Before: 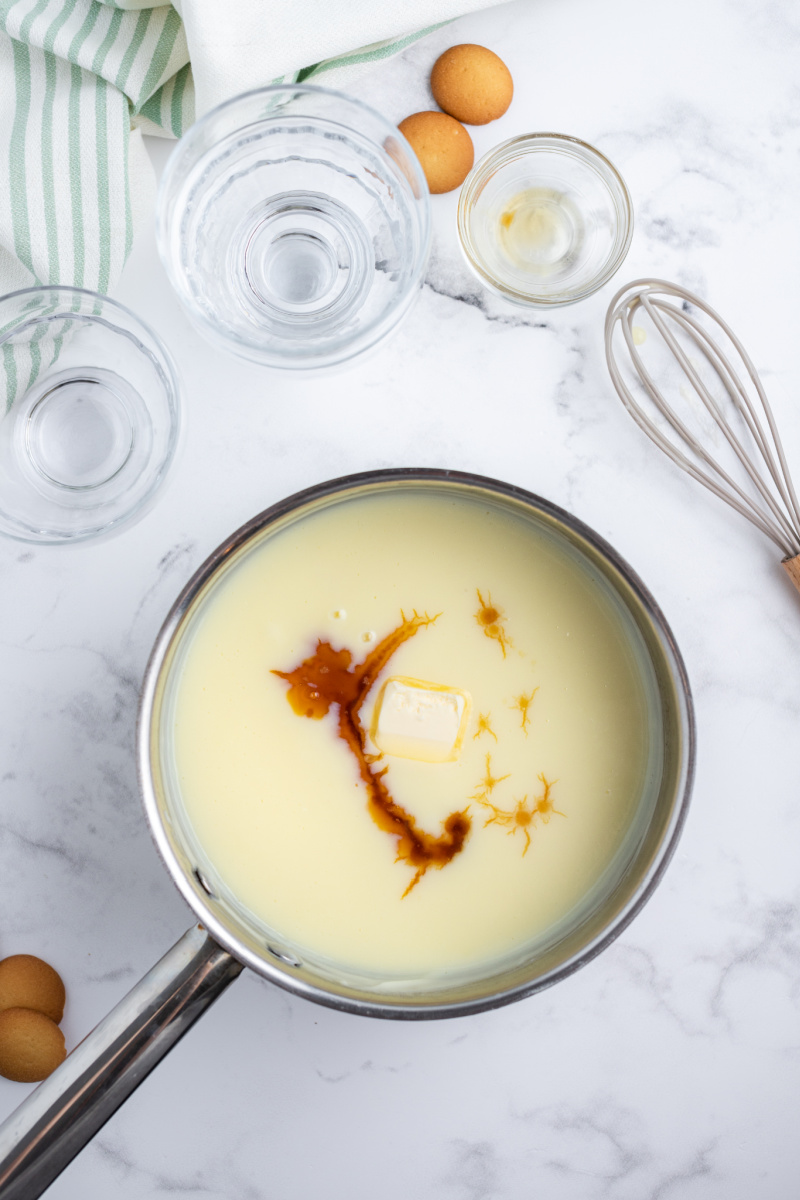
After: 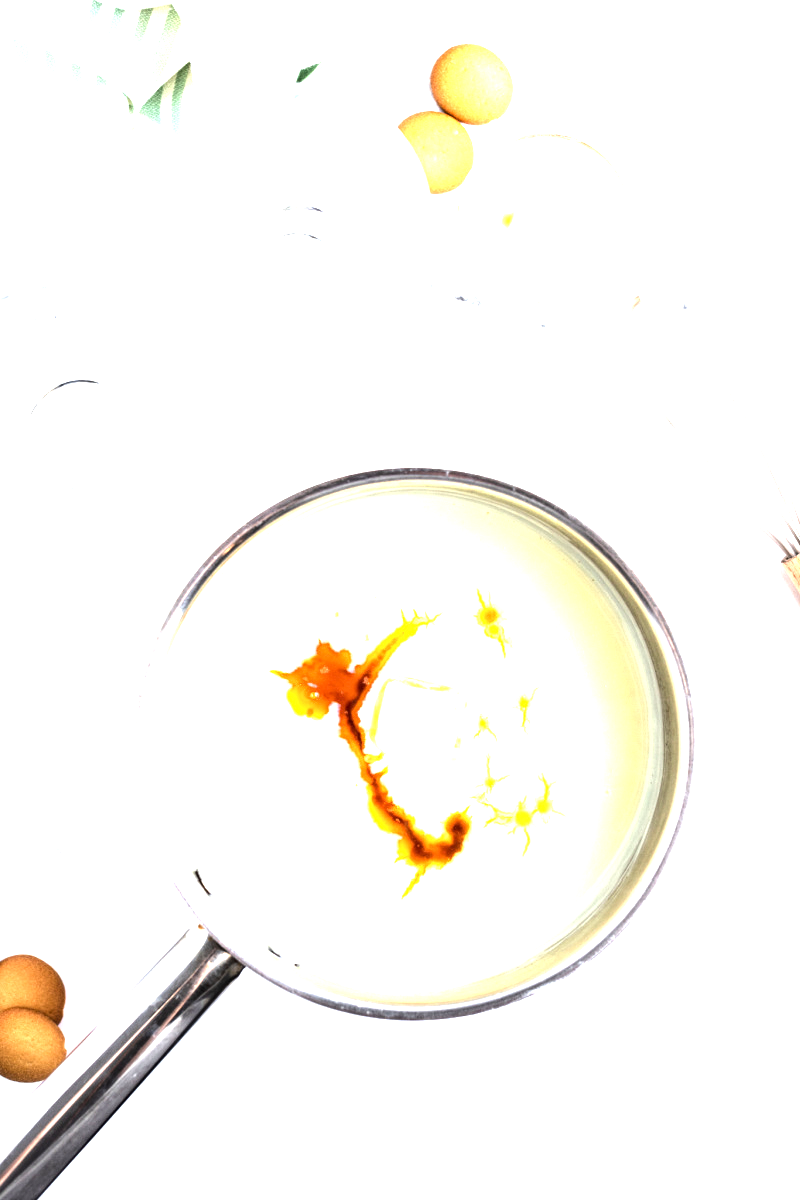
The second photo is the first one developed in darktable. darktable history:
local contrast: highlights 100%, shadows 100%, detail 131%, midtone range 0.2
exposure: black level correction 0, exposure 1.198 EV, compensate exposure bias true, compensate highlight preservation false
tone equalizer: -8 EV -1.08 EV, -7 EV -1.01 EV, -6 EV -0.867 EV, -5 EV -0.578 EV, -3 EV 0.578 EV, -2 EV 0.867 EV, -1 EV 1.01 EV, +0 EV 1.08 EV, edges refinement/feathering 500, mask exposure compensation -1.57 EV, preserve details no
